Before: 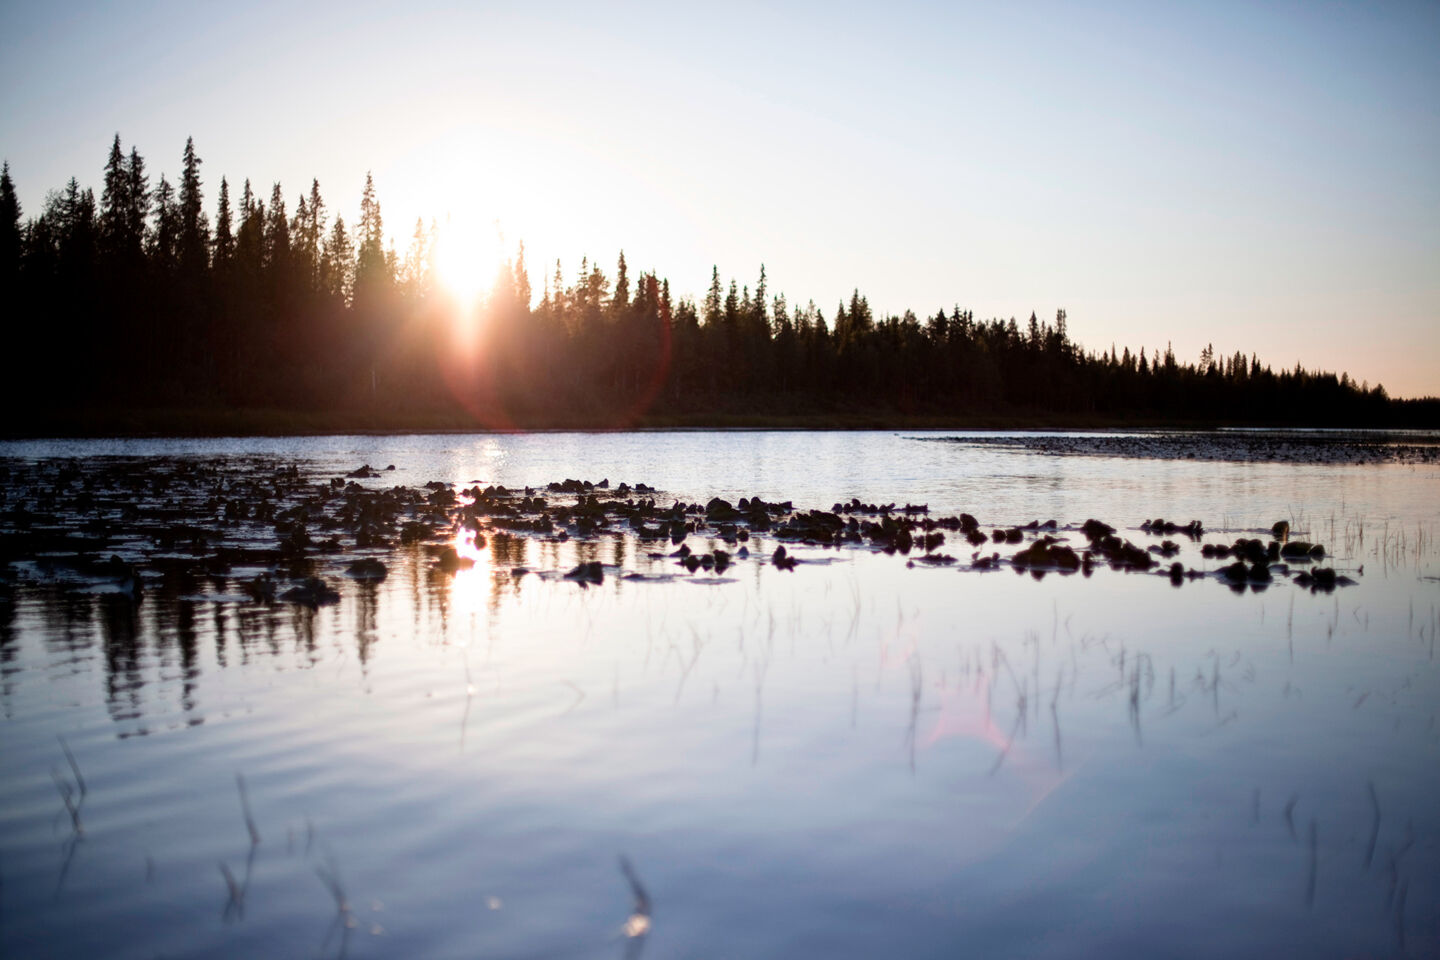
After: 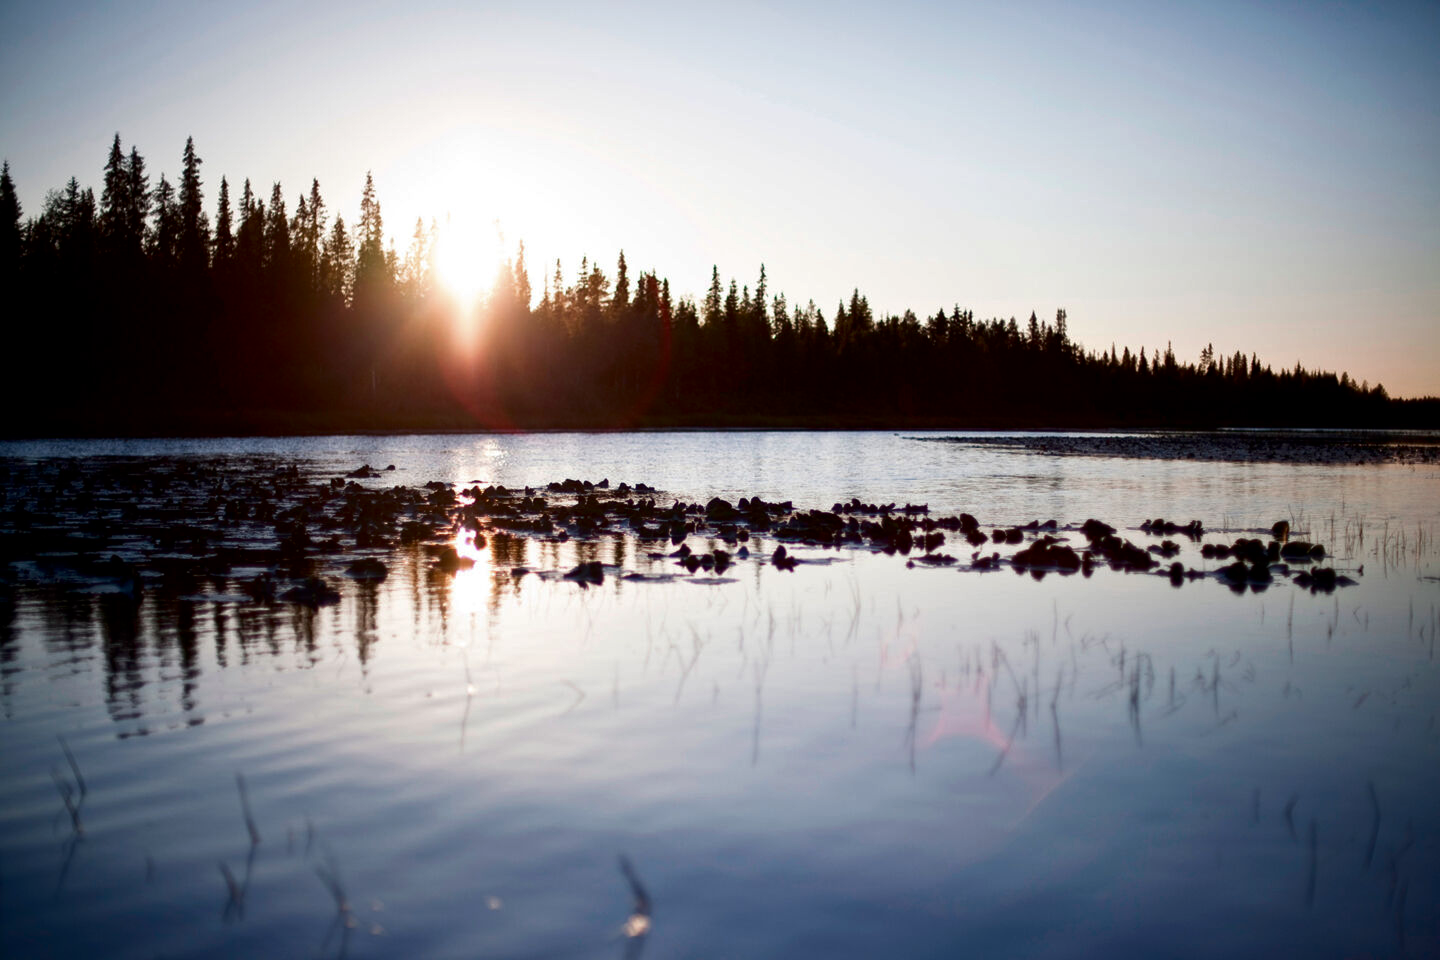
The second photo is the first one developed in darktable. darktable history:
contrast brightness saturation: brightness -0.219, saturation 0.077
